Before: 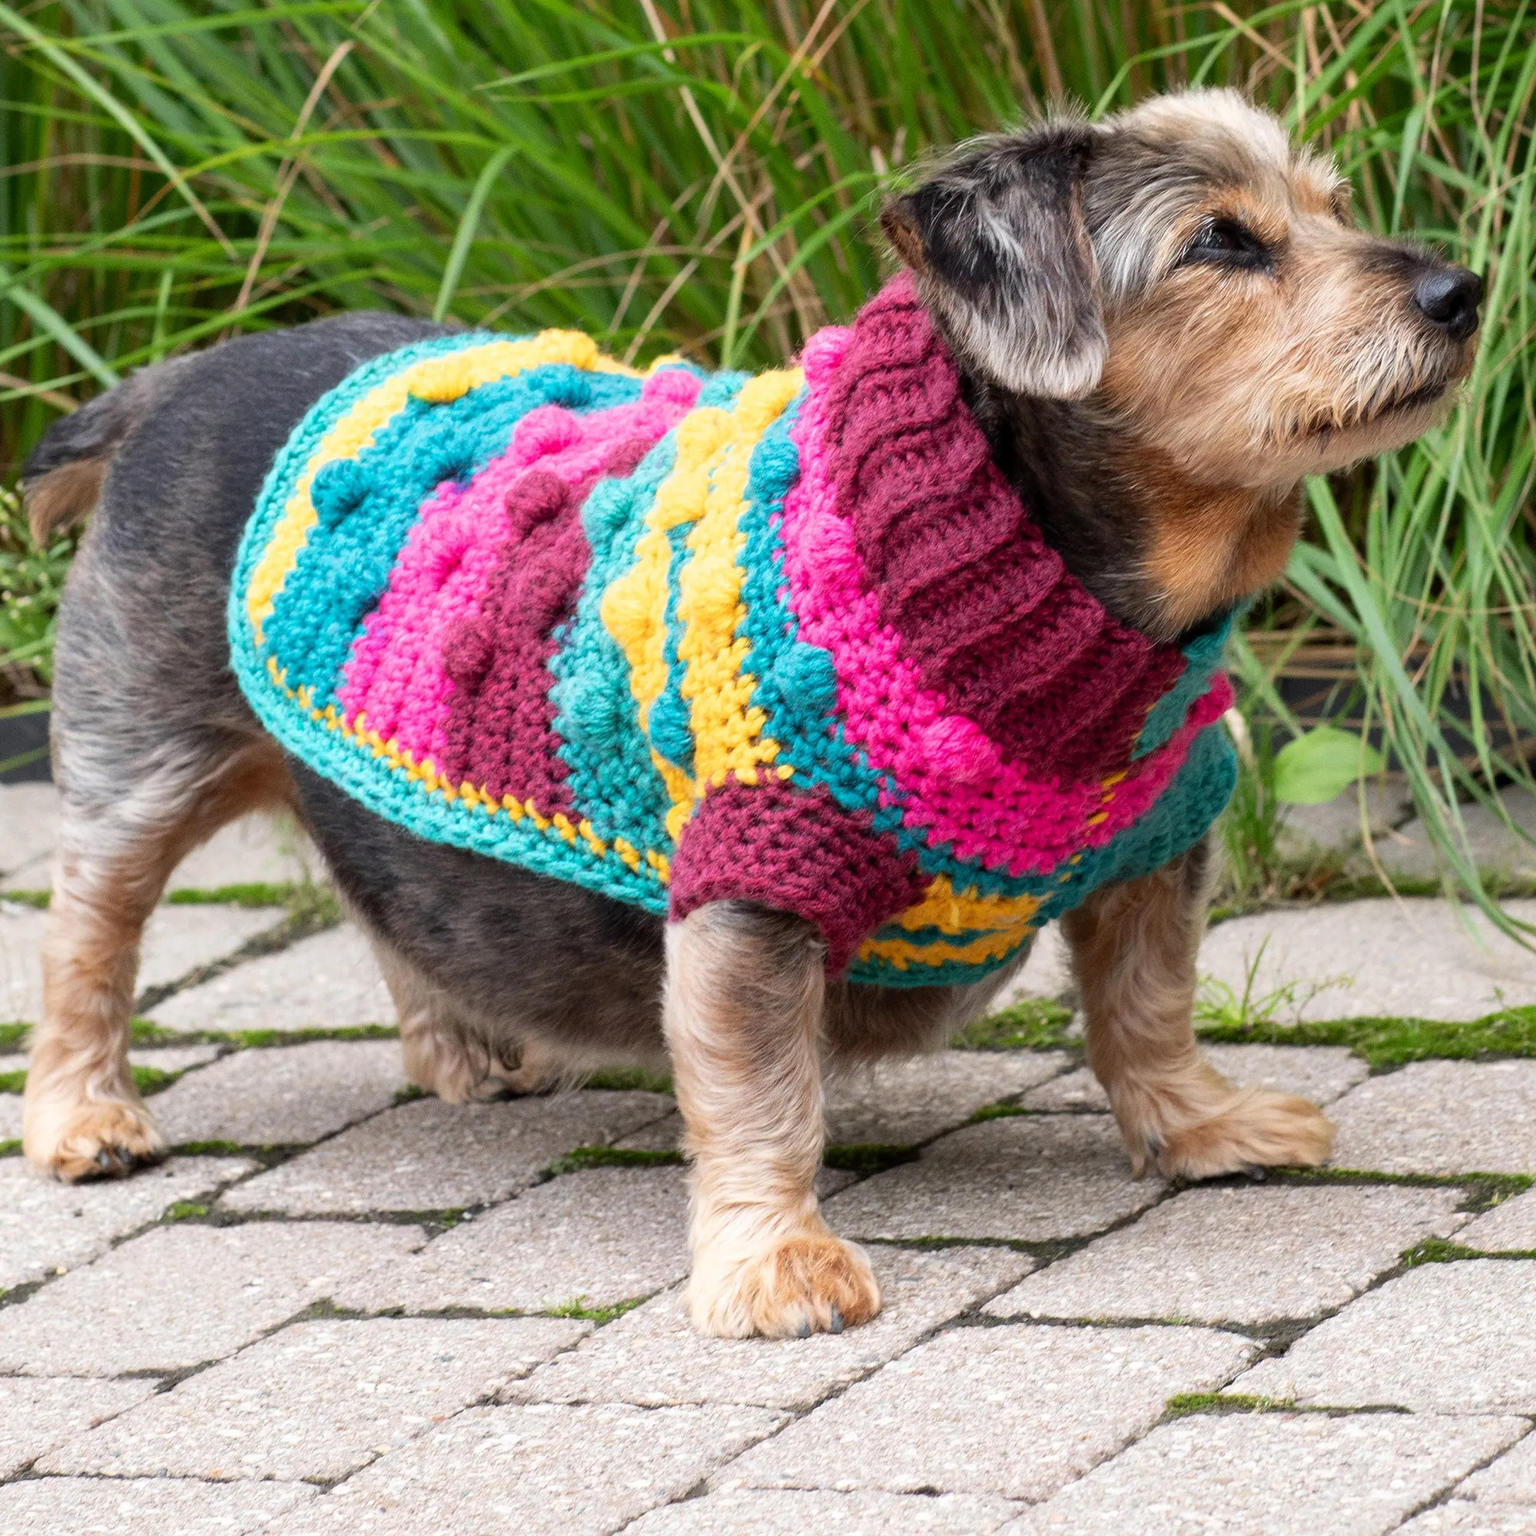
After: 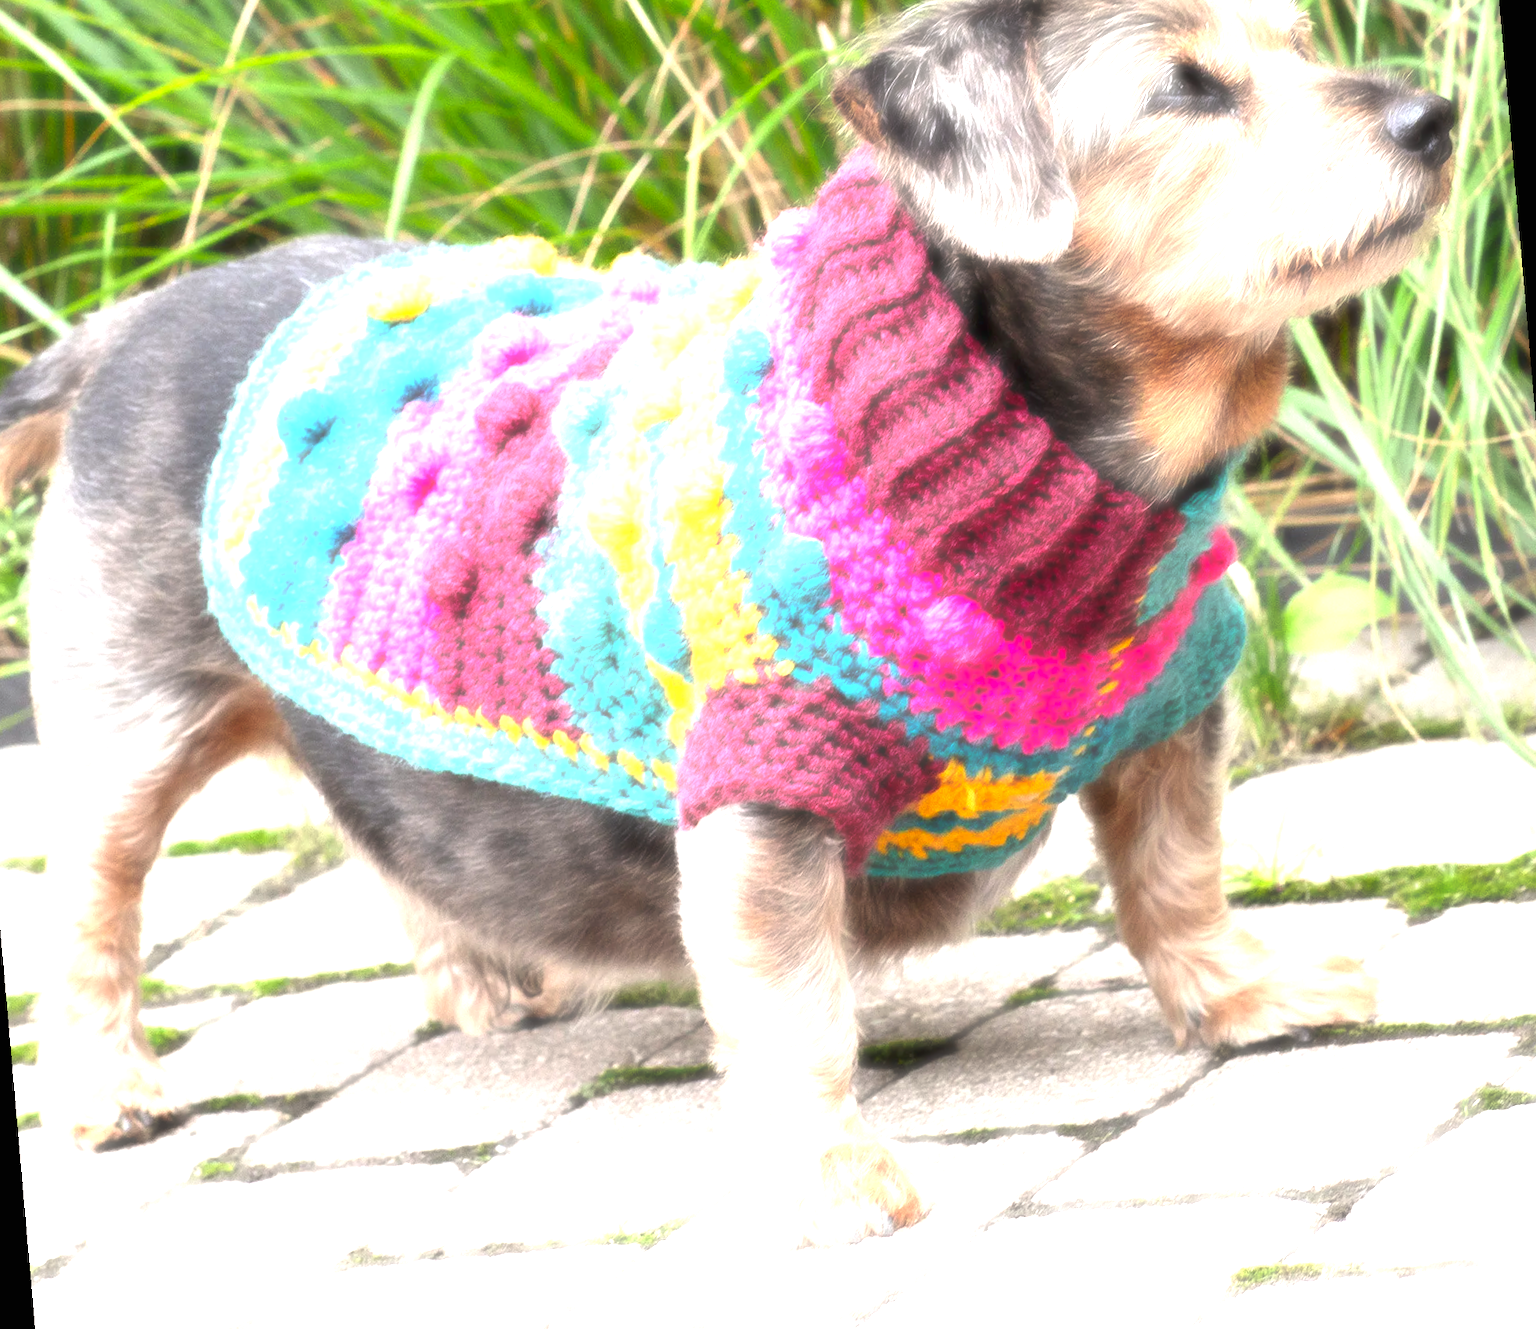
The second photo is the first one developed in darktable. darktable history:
color balance rgb: perceptual saturation grading › global saturation 20%, global vibrance 20%
haze removal: strength -0.9, distance 0.225, compatibility mode true, adaptive false
exposure: black level correction 0, exposure 1.3 EV, compensate highlight preservation false
rotate and perspective: rotation -5°, crop left 0.05, crop right 0.952, crop top 0.11, crop bottom 0.89
